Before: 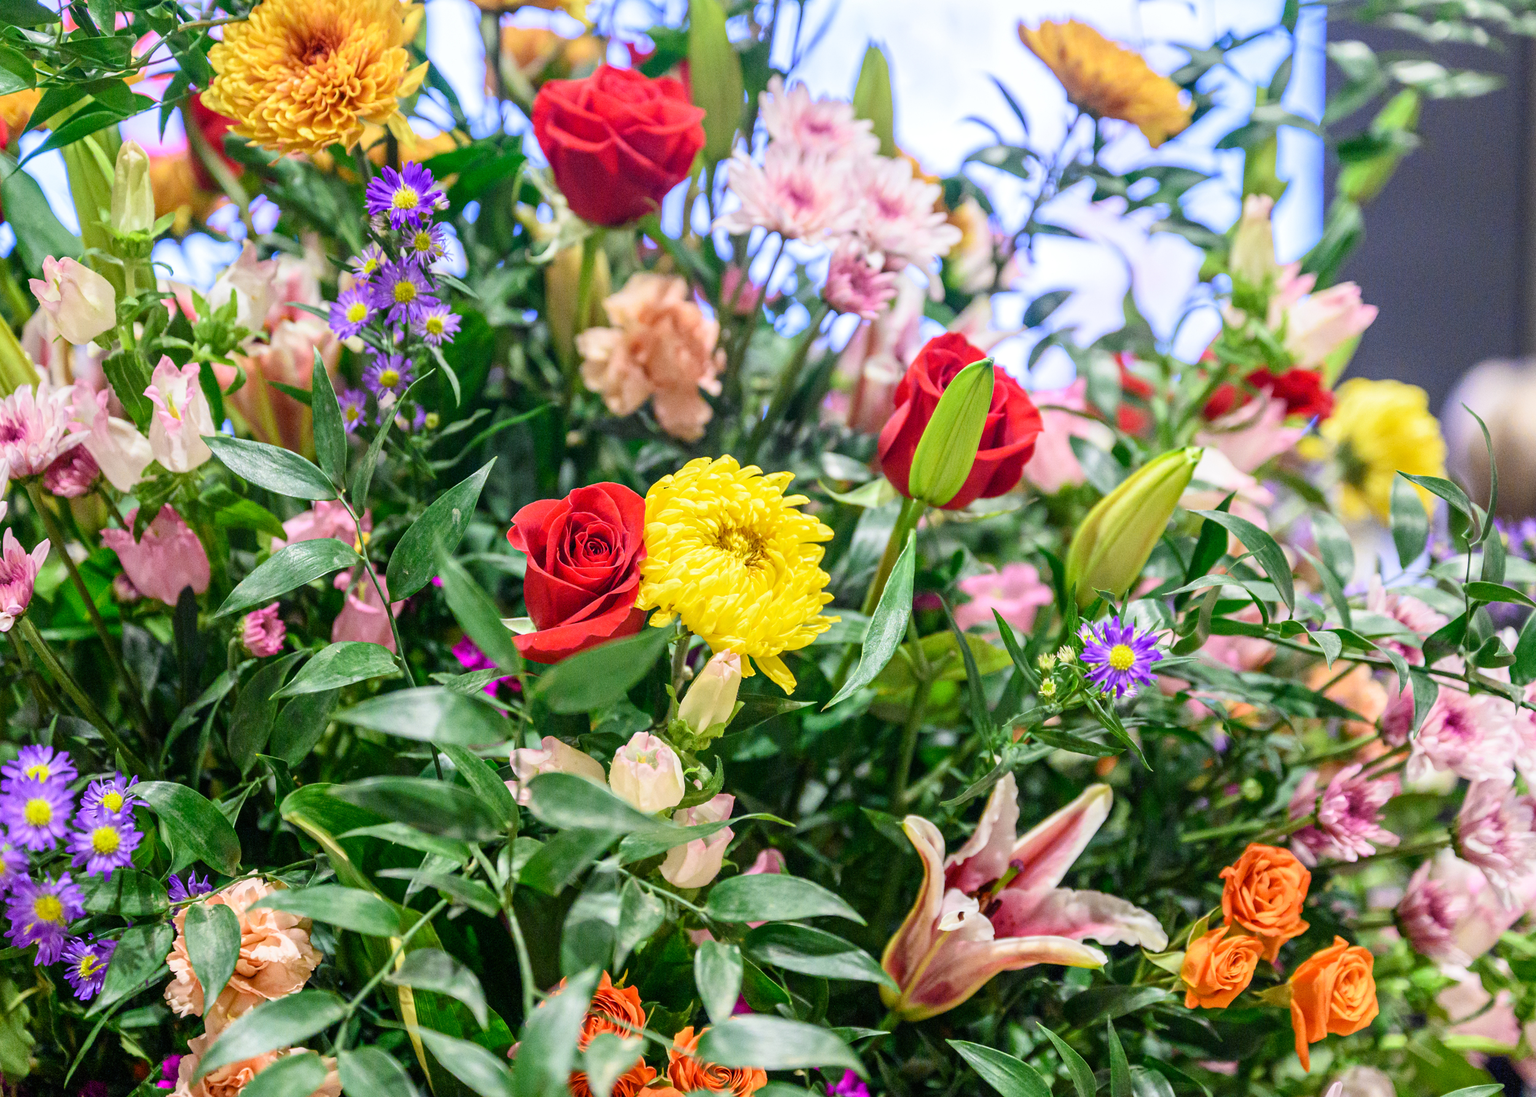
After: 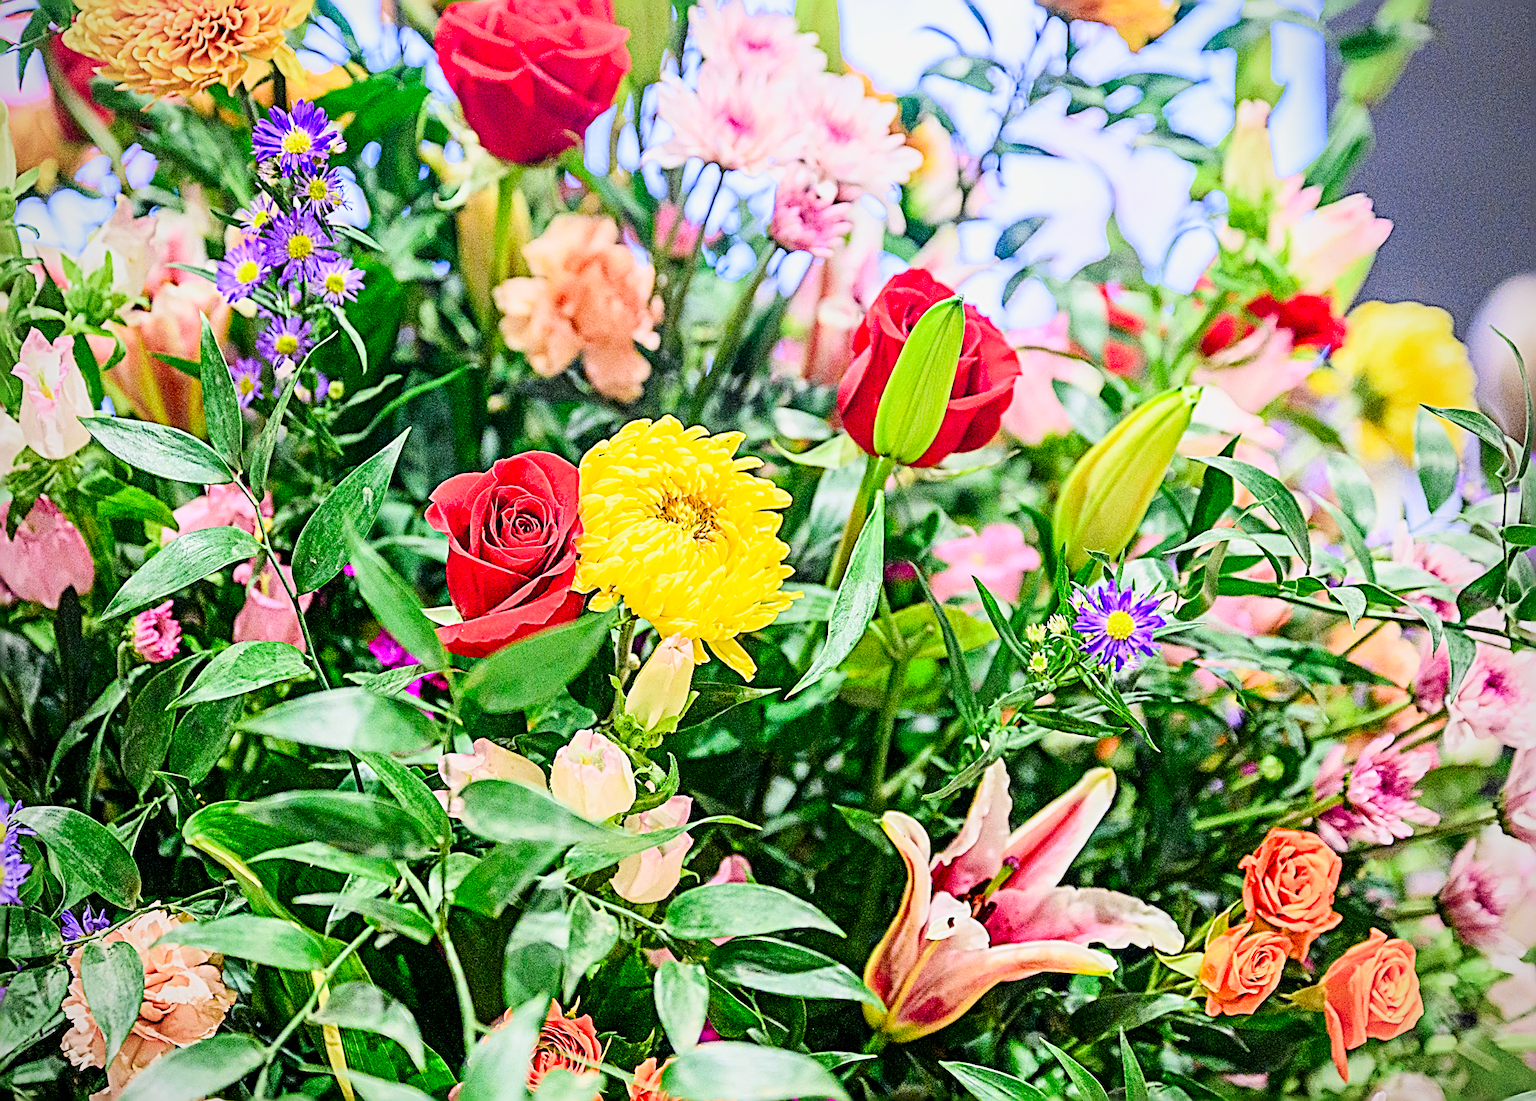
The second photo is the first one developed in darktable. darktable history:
exposure: exposure 1 EV, compensate highlight preservation false
filmic rgb: black relative exposure -7.65 EV, white relative exposure 4.56 EV, hardness 3.61
crop and rotate: angle 2.23°, left 6.093%, top 5.671%
contrast brightness saturation: contrast 0.157, saturation 0.311
vignetting: fall-off radius 62.61%
sharpen: radius 3.178, amount 1.748
